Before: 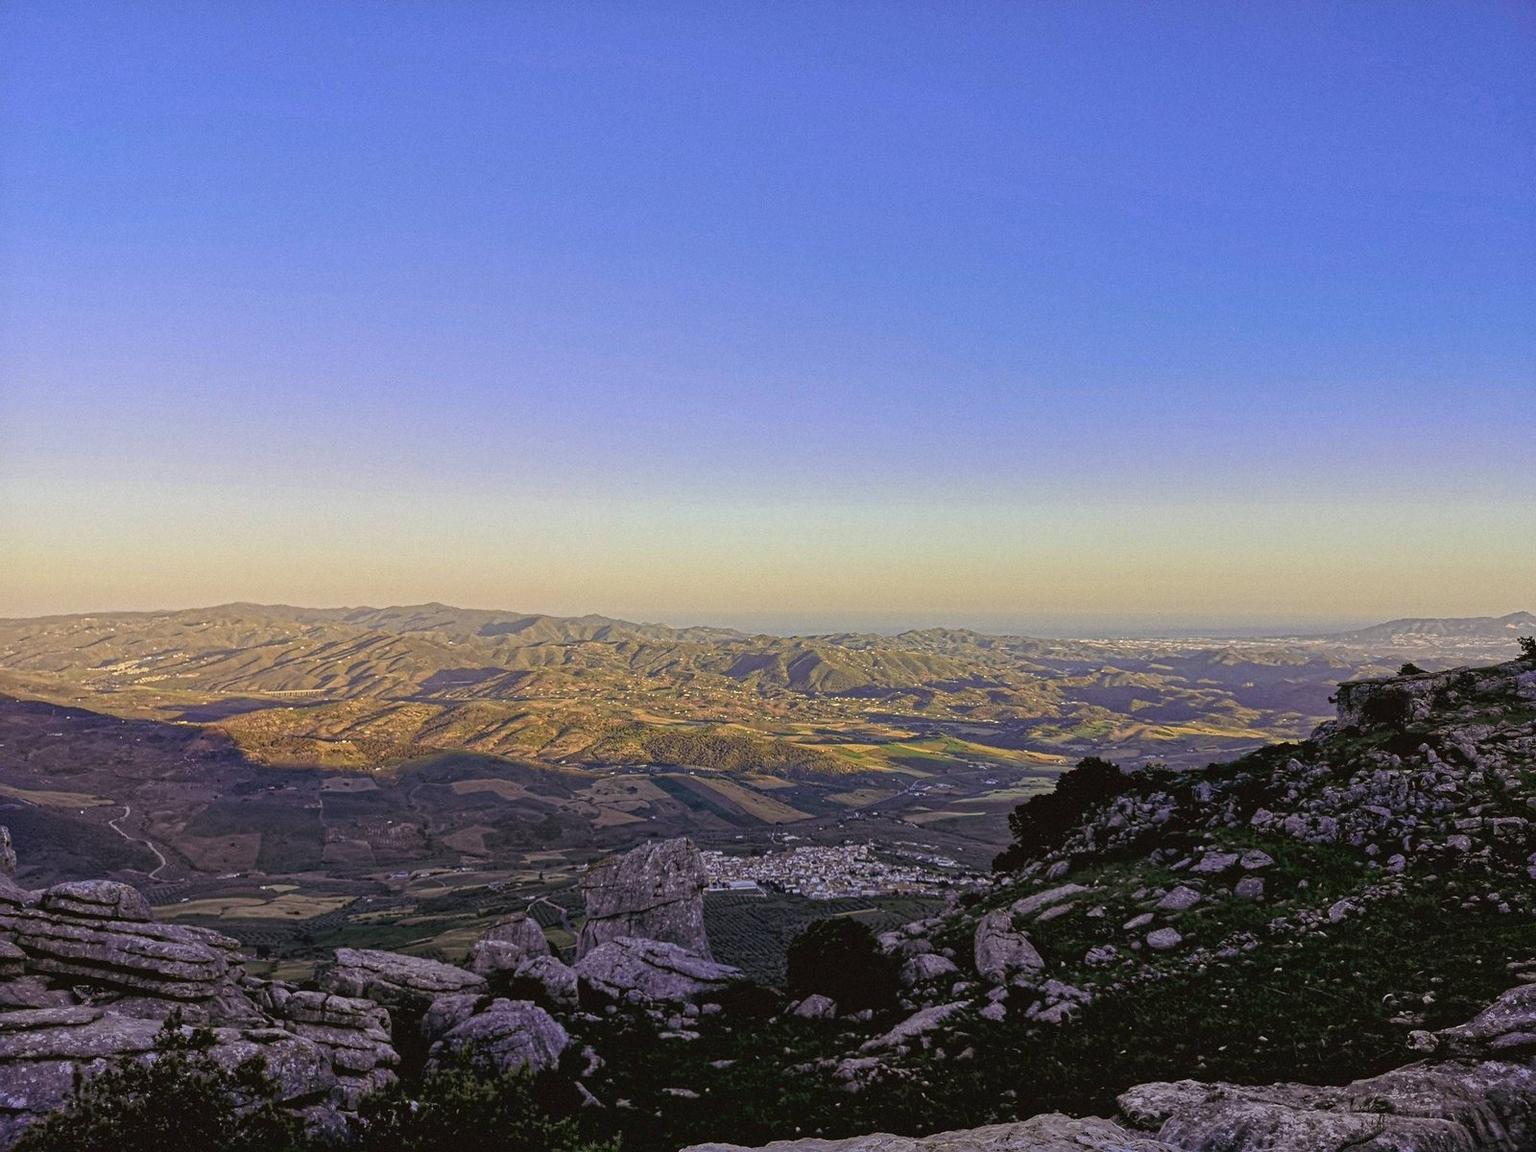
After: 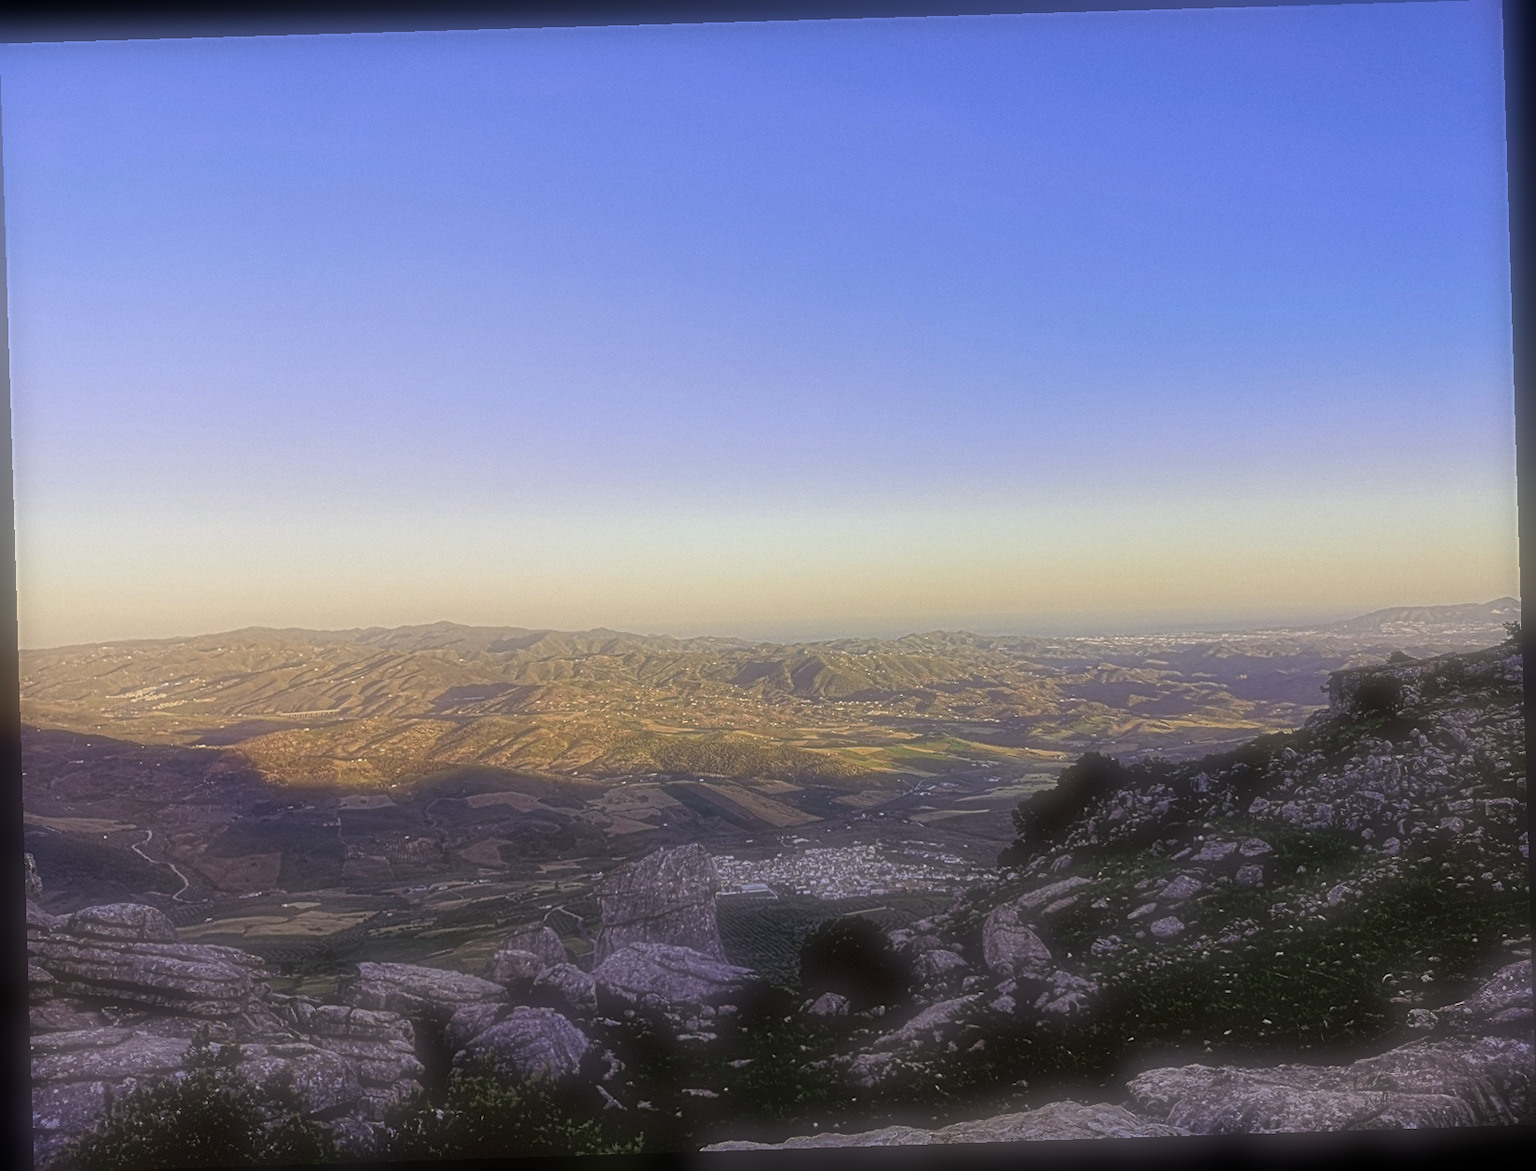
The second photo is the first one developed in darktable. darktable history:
local contrast: mode bilateral grid, contrast 20, coarseness 50, detail 120%, midtone range 0.2
soften: on, module defaults
rotate and perspective: rotation -1.77°, lens shift (horizontal) 0.004, automatic cropping off
sharpen: radius 3.119
